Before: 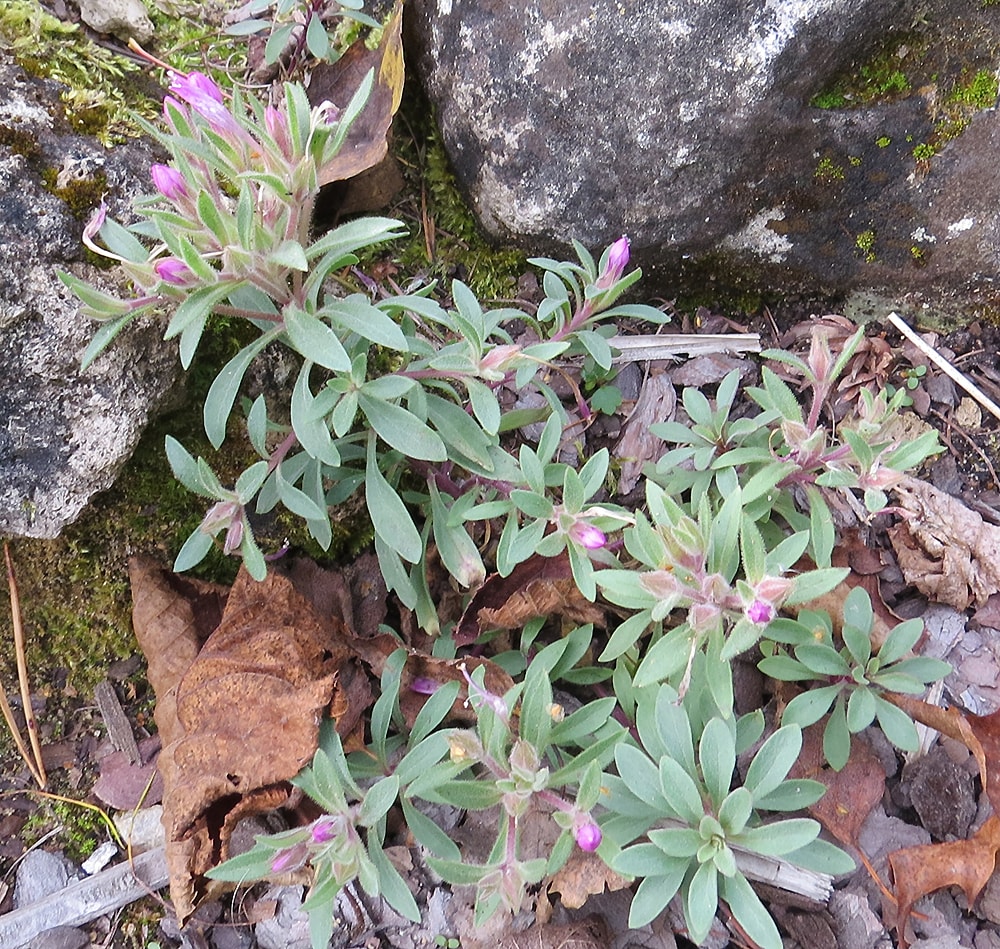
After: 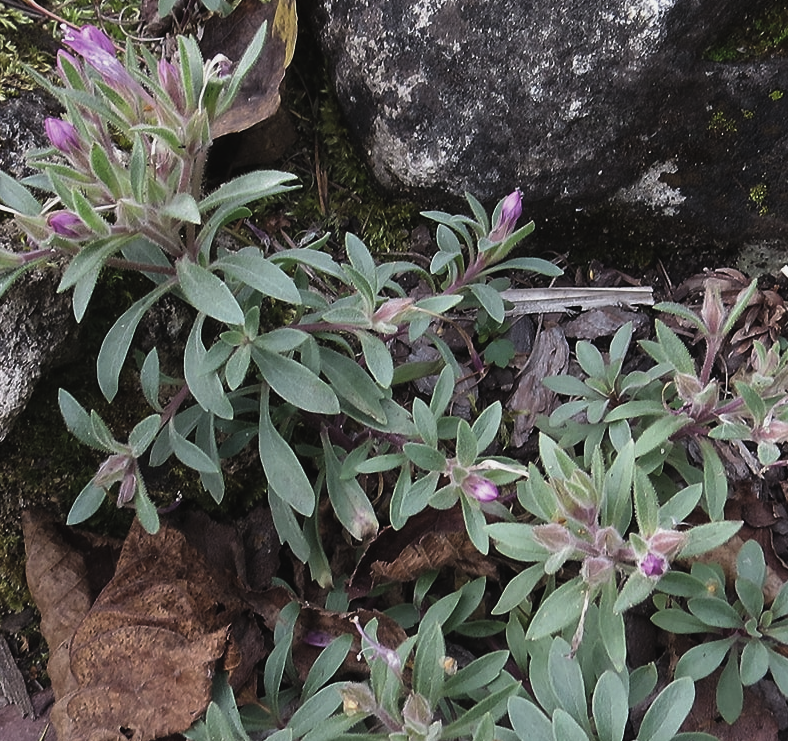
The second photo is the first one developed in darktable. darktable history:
crop and rotate: left 10.77%, top 5.1%, right 10.41%, bottom 16.76%
exposure: black level correction -0.015, exposure -0.125 EV, compensate highlight preservation false
levels: levels [0, 0.618, 1]
